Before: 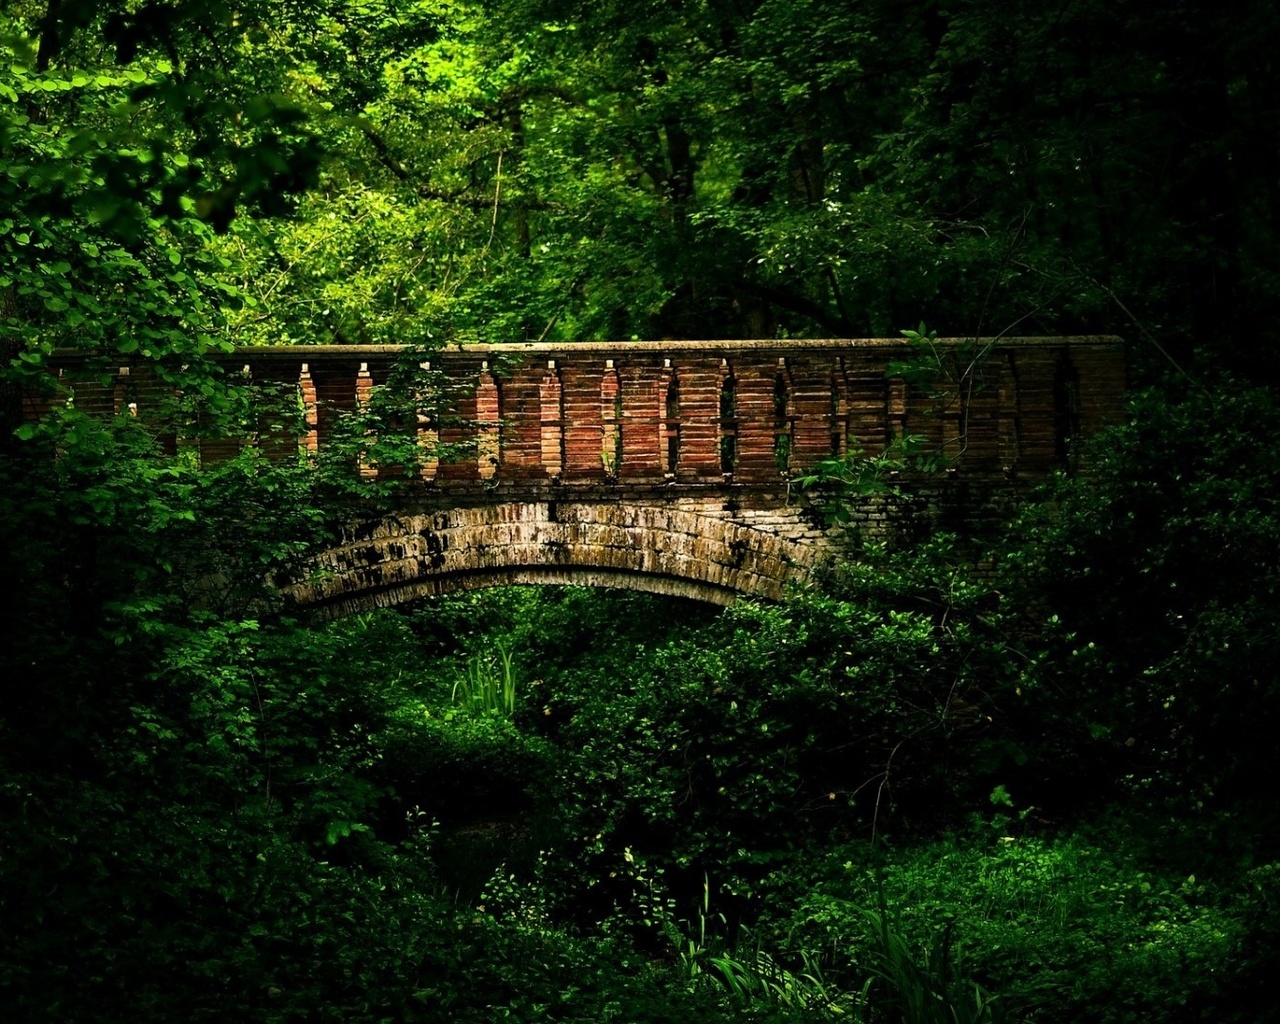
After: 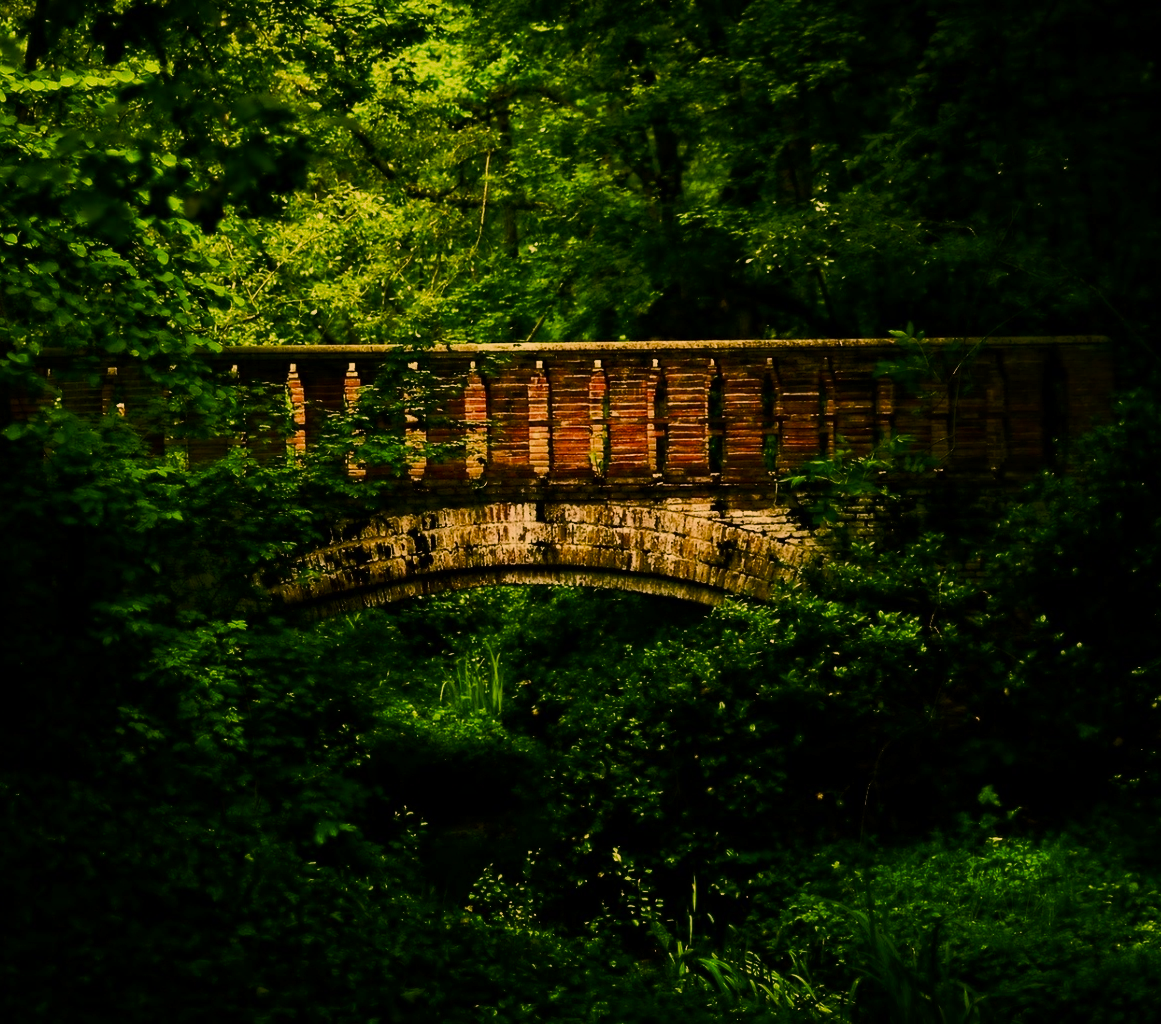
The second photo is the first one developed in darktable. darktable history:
exposure: black level correction 0.057, compensate highlight preservation false
color correction: highlights a* 14.89, highlights b* 32.2
filmic rgb: black relative exposure -7.65 EV, white relative exposure 4.56 EV, hardness 3.61, add noise in highlights 0, color science v3 (2019), use custom middle-gray values true, contrast in highlights soft
crop and rotate: left 0.98%, right 8.302%
